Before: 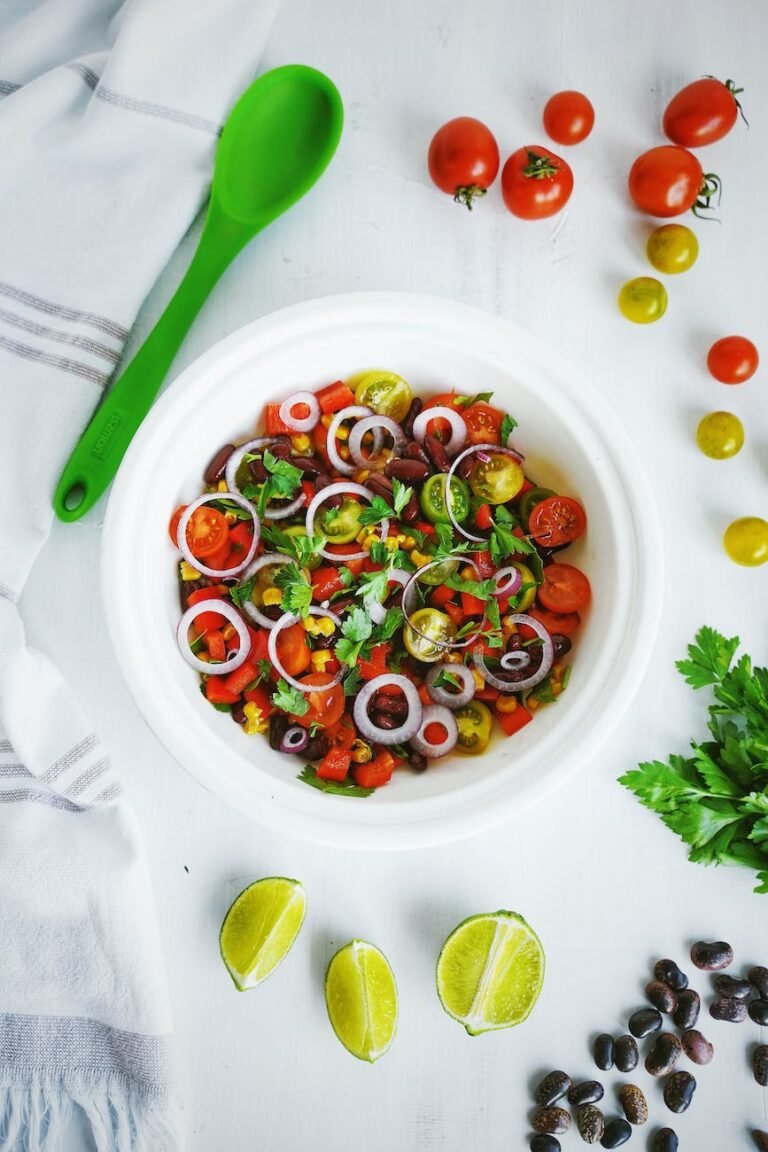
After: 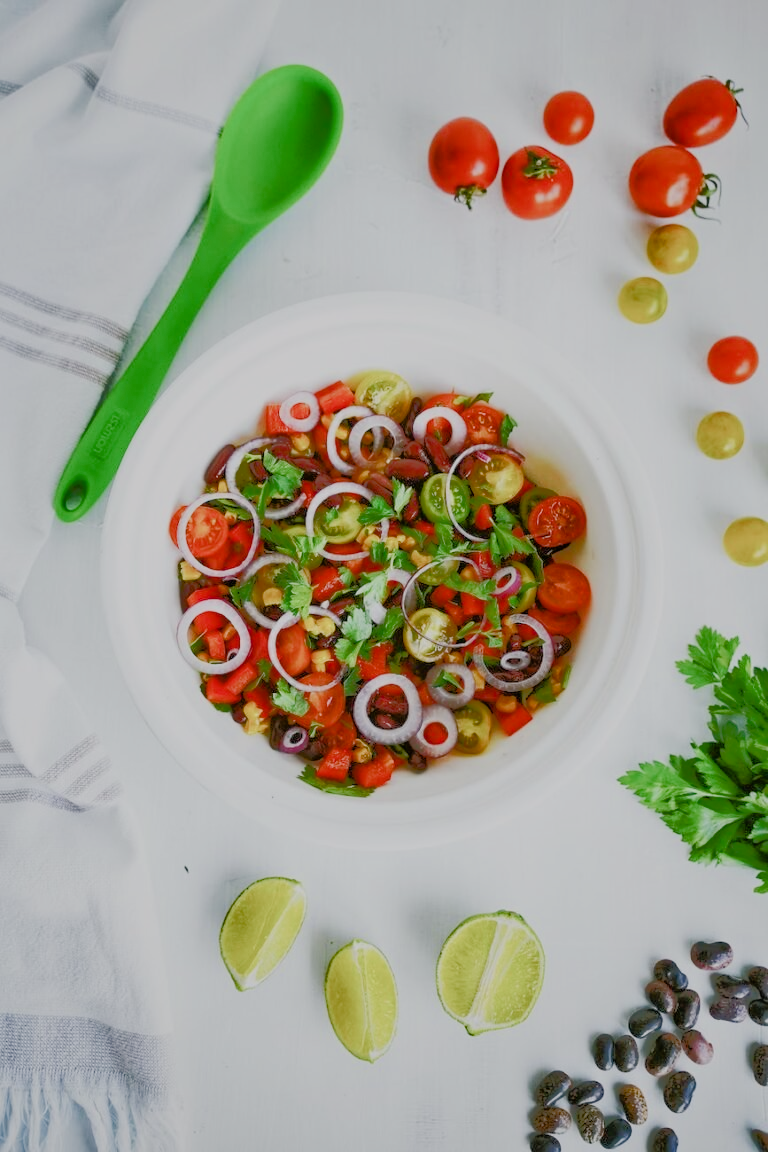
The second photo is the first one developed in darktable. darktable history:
color balance rgb: shadows lift › chroma 1%, shadows lift › hue 113°, highlights gain › chroma 0.2%, highlights gain › hue 333°, perceptual saturation grading › global saturation 20%, perceptual saturation grading › highlights -50%, perceptual saturation grading › shadows 25%, contrast -10%
tone equalizer: -8 EV -0.528 EV, -7 EV -0.319 EV, -6 EV -0.083 EV, -5 EV 0.413 EV, -4 EV 0.985 EV, -3 EV 0.791 EV, -2 EV -0.01 EV, -1 EV 0.14 EV, +0 EV -0.012 EV, smoothing 1
exposure: black level correction 0.001, compensate highlight preservation false
filmic rgb: black relative exposure -16 EV, white relative exposure 6.12 EV, hardness 5.22
